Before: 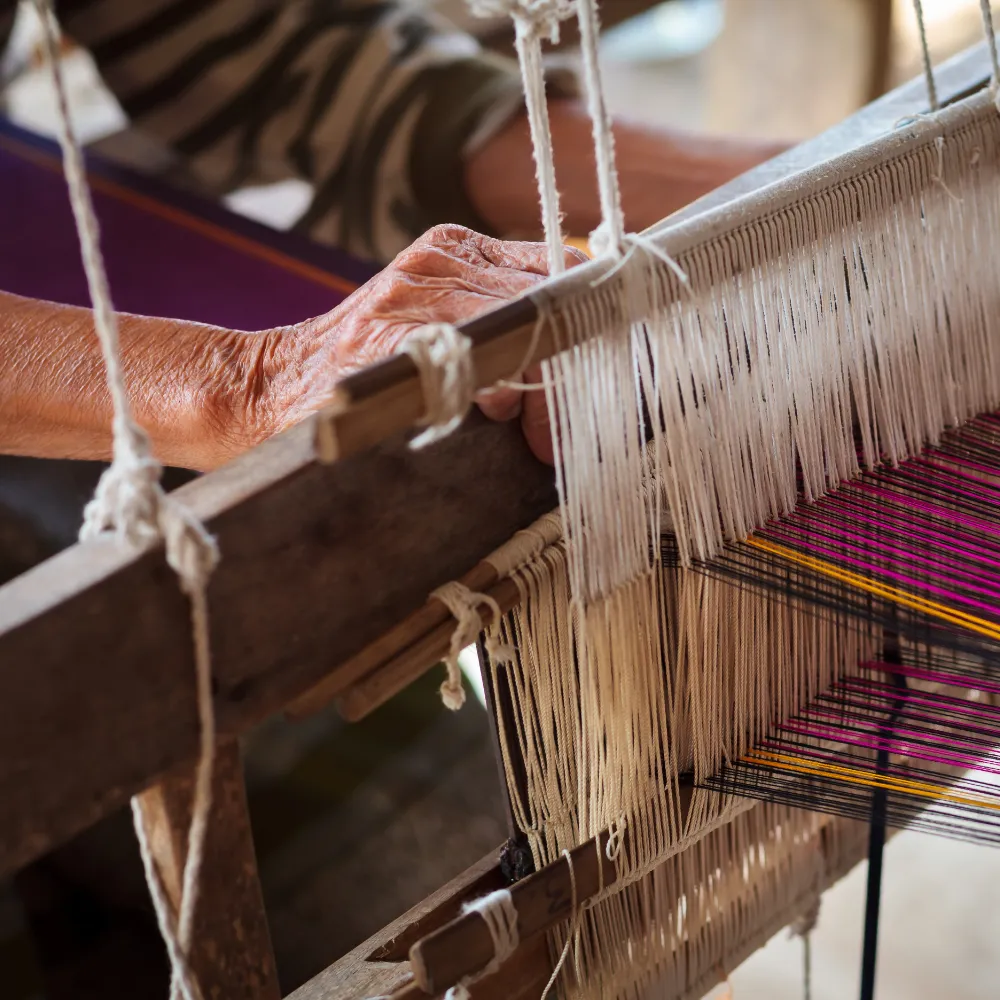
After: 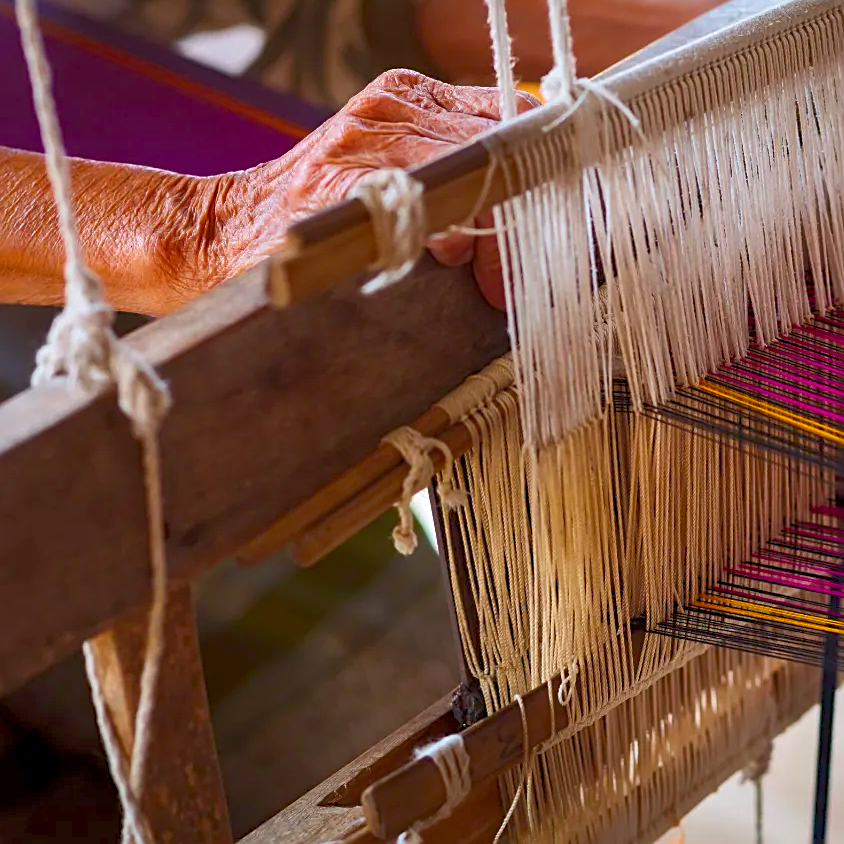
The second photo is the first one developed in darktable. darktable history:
exposure: exposure 0.3 EV, compensate highlight preservation false
crop and rotate: left 4.842%, top 15.51%, right 10.668%
color balance rgb: perceptual saturation grading › global saturation 30%, global vibrance 20%
rgb curve: curves: ch0 [(0, 0) (0.072, 0.166) (0.217, 0.293) (0.414, 0.42) (1, 1)], compensate middle gray true, preserve colors basic power
white balance: red 1.004, blue 1.024
local contrast: highlights 100%, shadows 100%, detail 120%, midtone range 0.2
sharpen: on, module defaults
shadows and highlights: radius 121.13, shadows 21.4, white point adjustment -9.72, highlights -14.39, soften with gaussian
